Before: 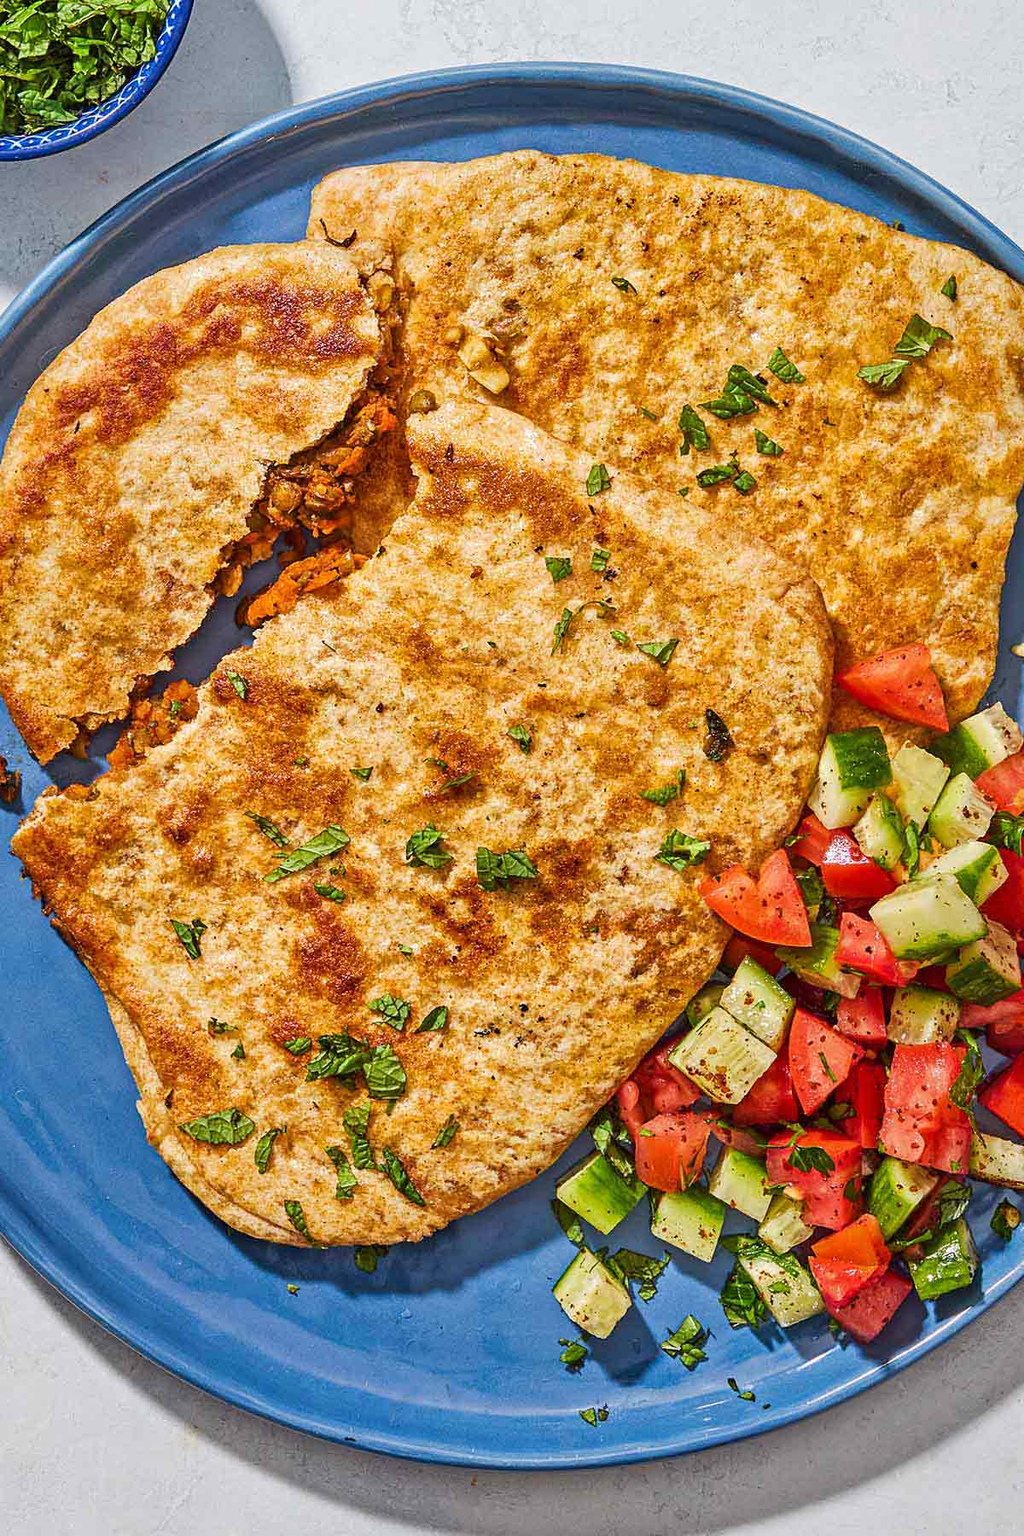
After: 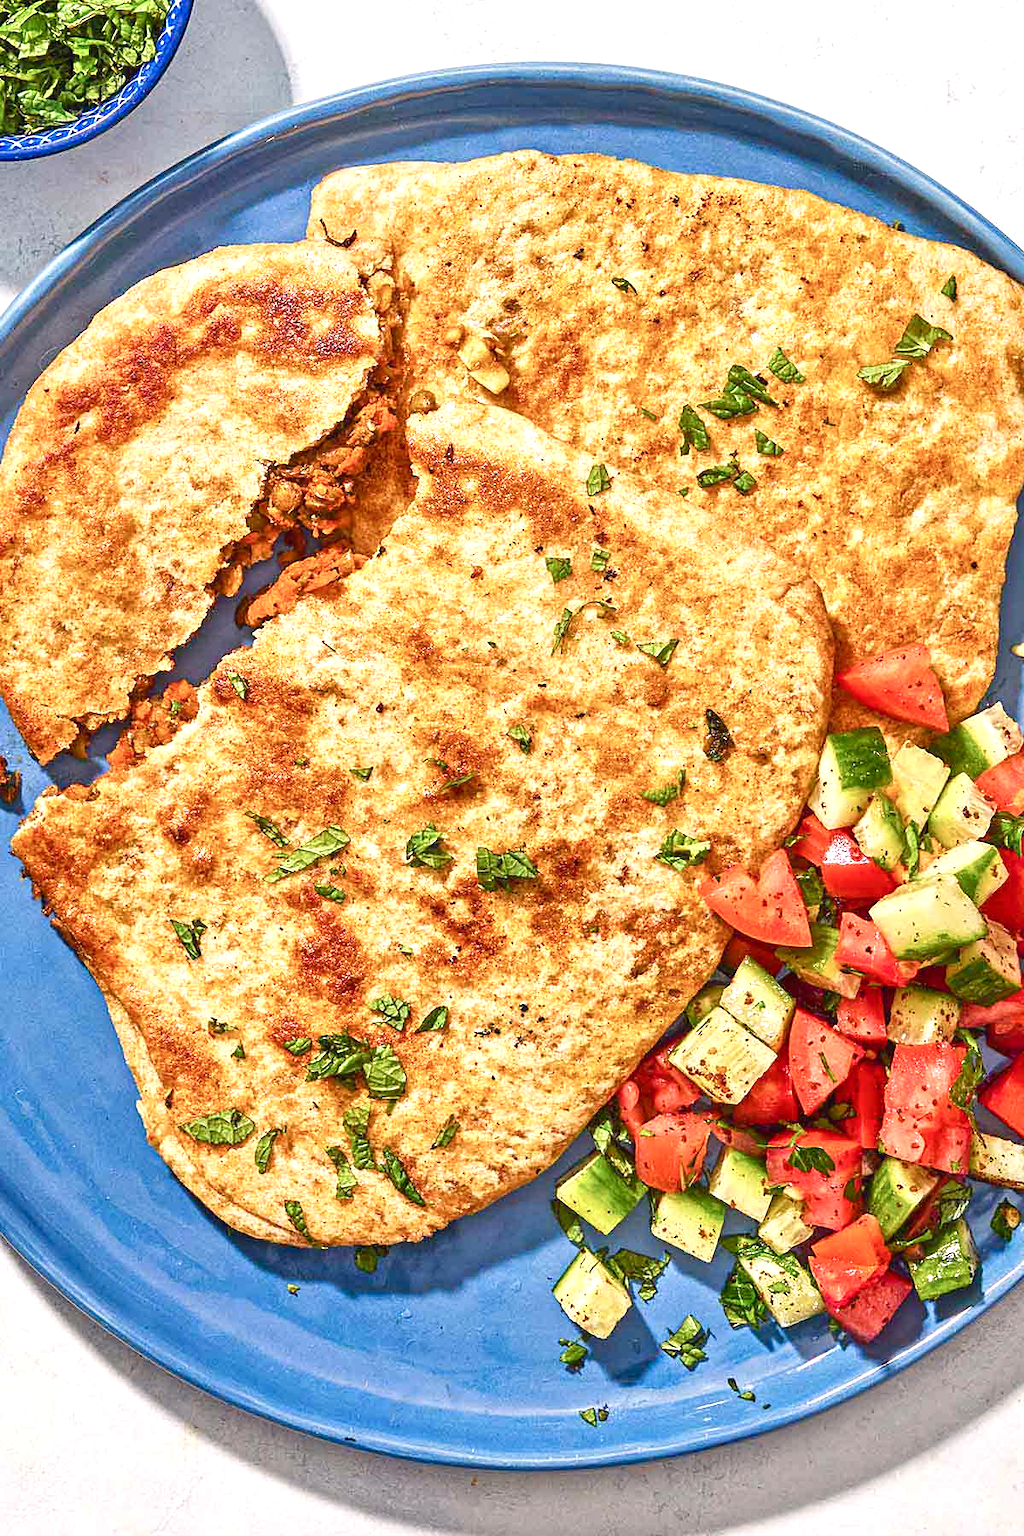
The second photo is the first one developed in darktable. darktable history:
exposure: black level correction 0, exposure 0.704 EV, compensate exposure bias true, compensate highlight preservation false
color balance rgb: highlights gain › chroma 1.682%, highlights gain › hue 55.94°, global offset › luminance 0.221%, linear chroma grading › global chroma 0.629%, perceptual saturation grading › global saturation 0.15%, perceptual saturation grading › highlights -19.859%, perceptual saturation grading › shadows 20.27%, global vibrance 14.373%
